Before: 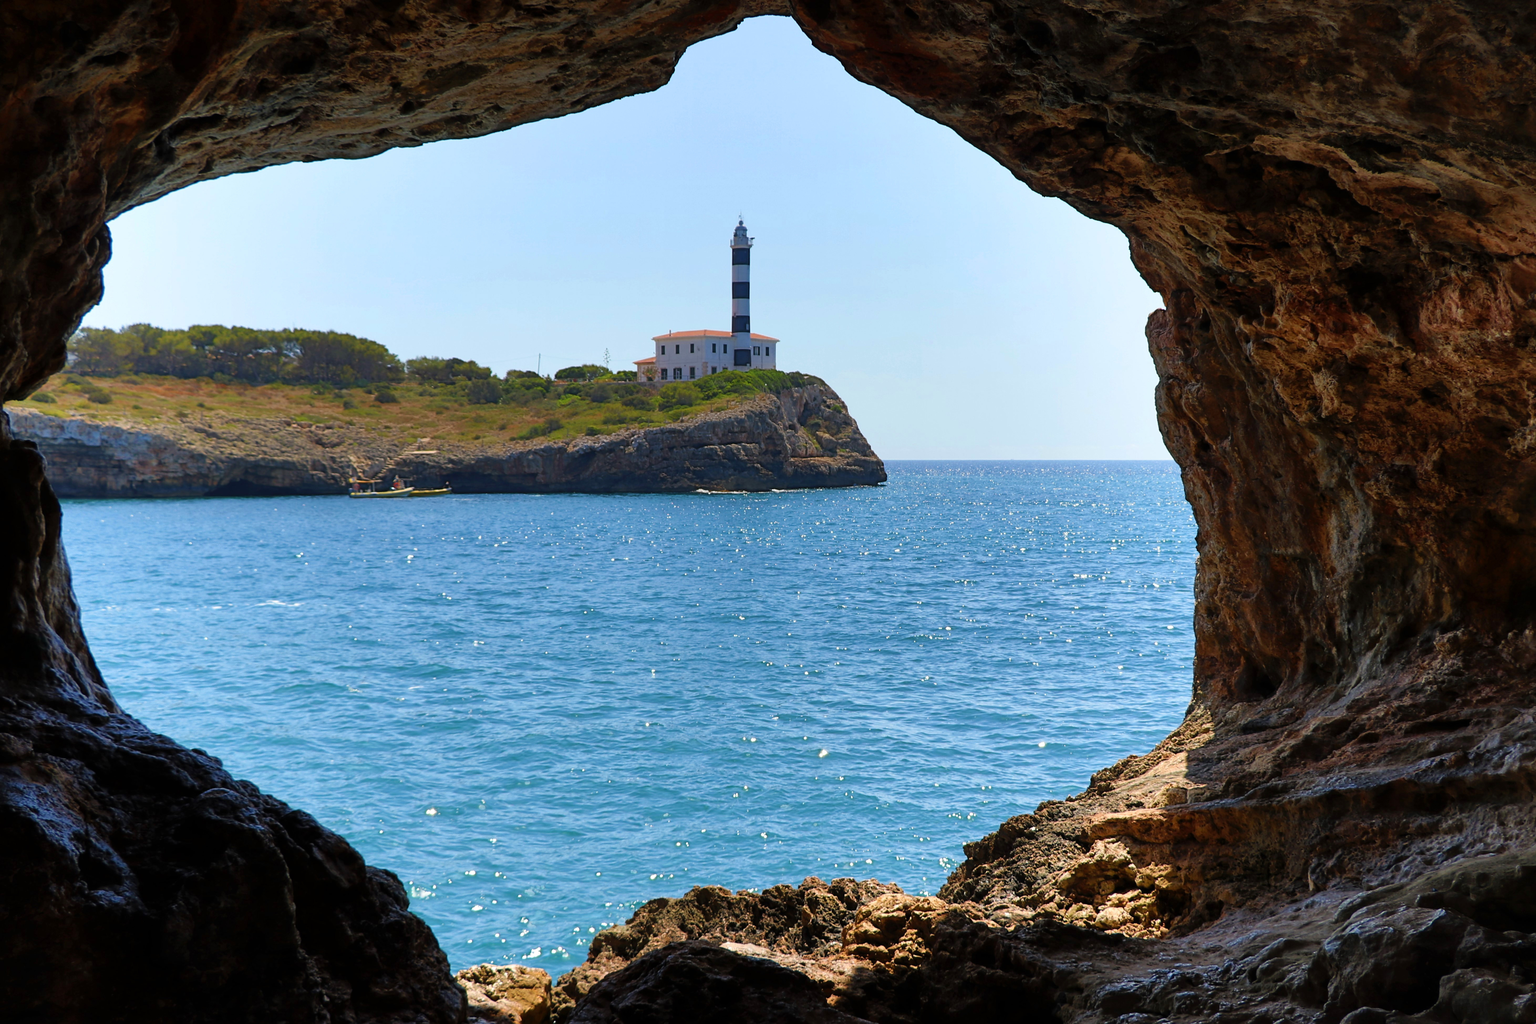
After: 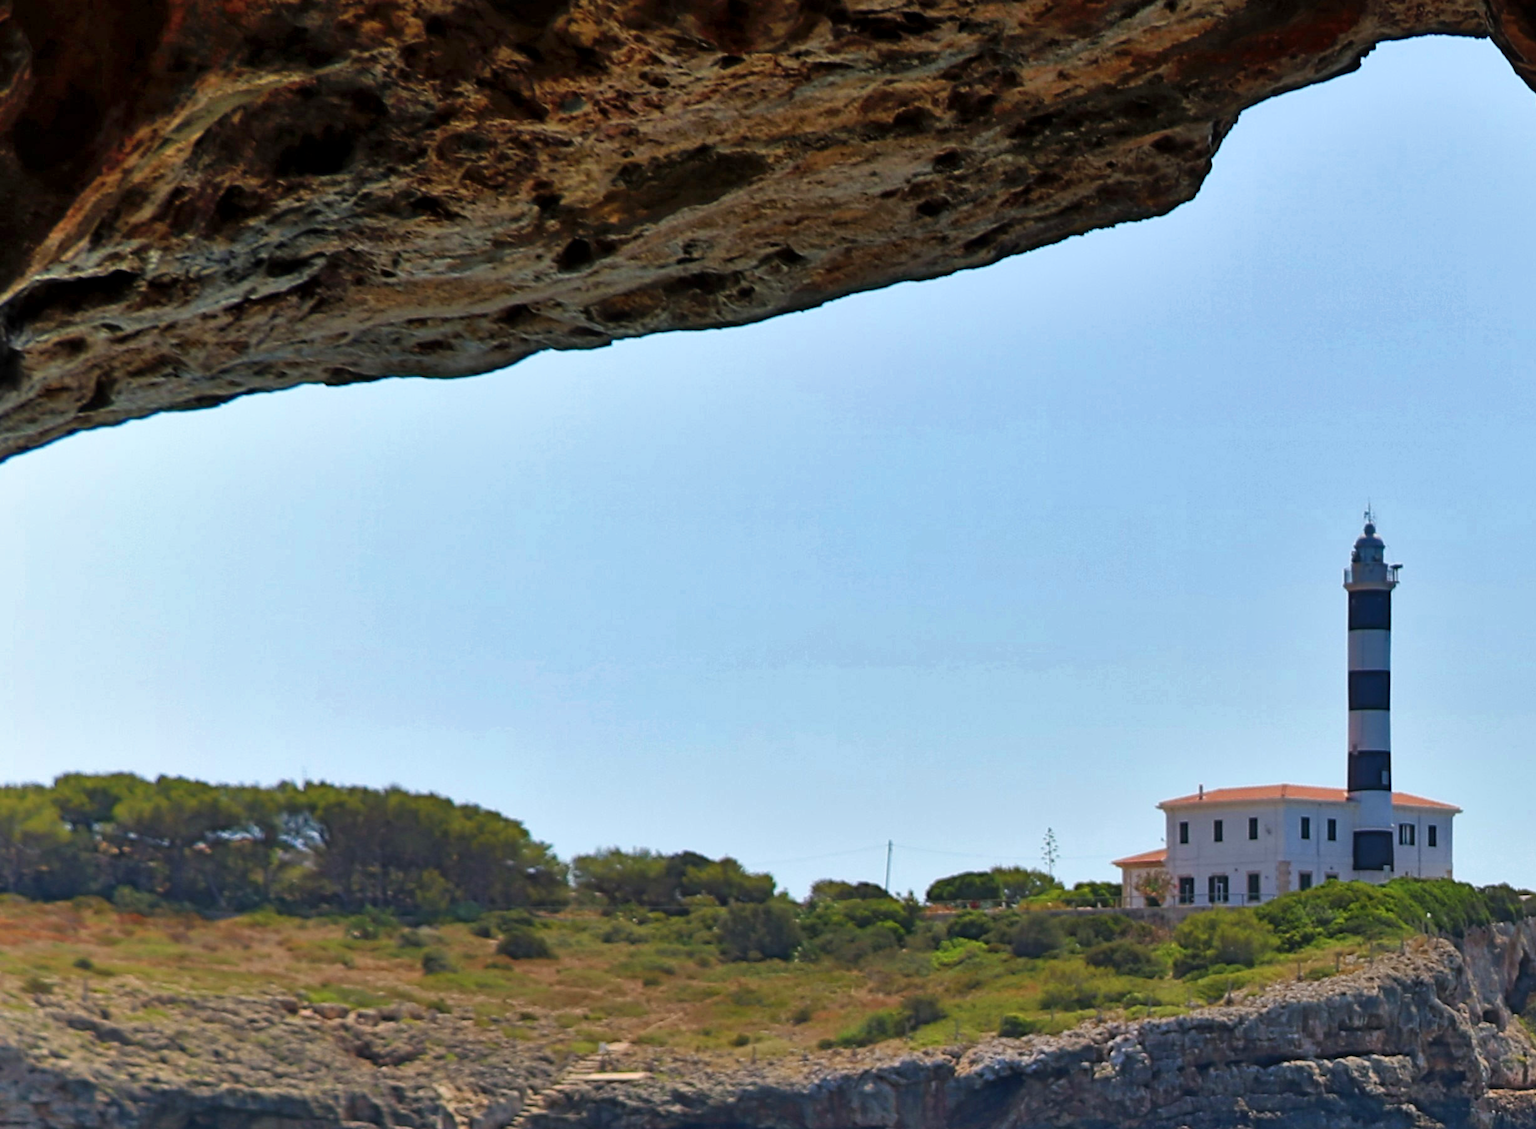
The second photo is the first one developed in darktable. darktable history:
tone equalizer: on, module defaults
local contrast: mode bilateral grid, contrast 20, coarseness 50, detail 120%, midtone range 0.2
crop and rotate: left 10.817%, top 0.062%, right 47.194%, bottom 53.626%
shadows and highlights: low approximation 0.01, soften with gaussian
